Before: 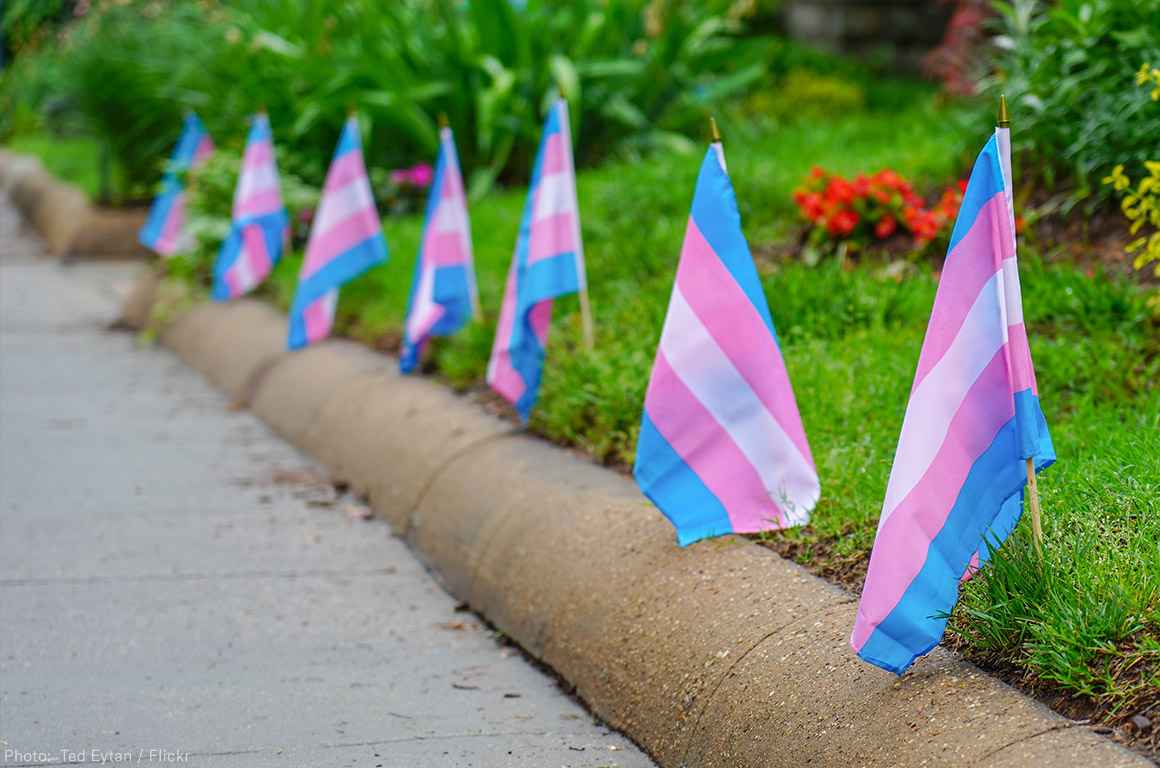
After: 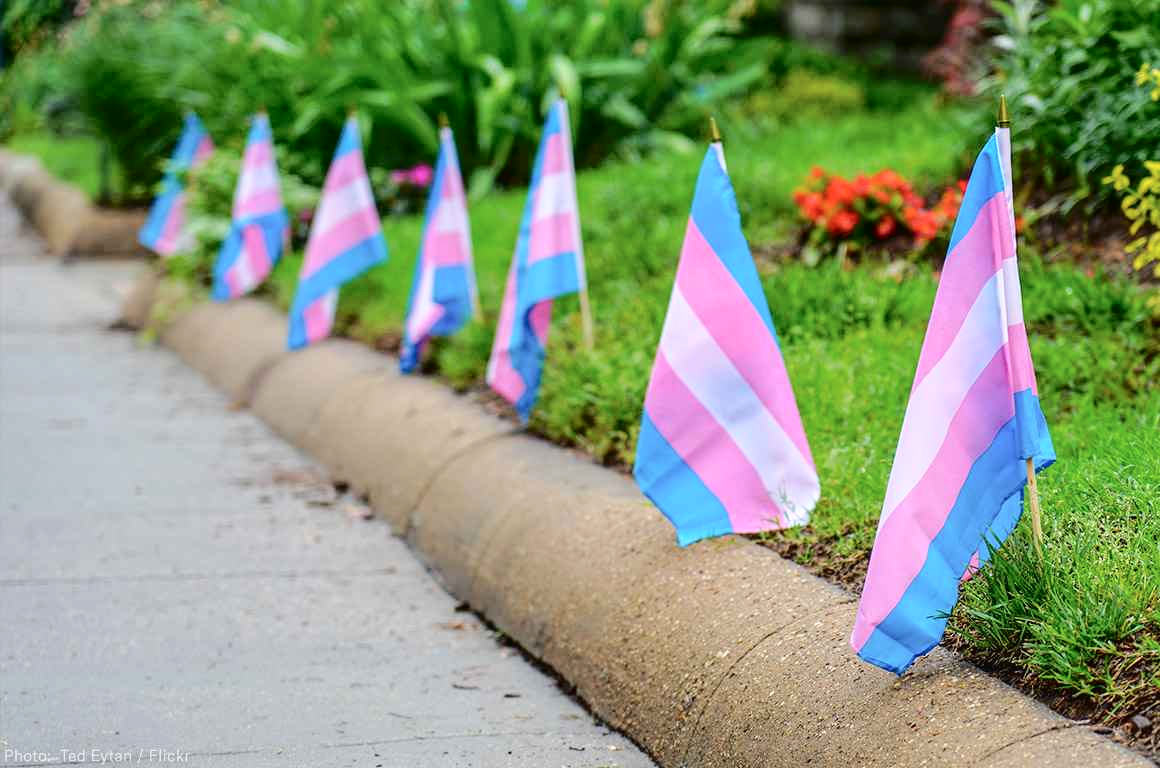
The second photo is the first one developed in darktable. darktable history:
color calibration: illuminant same as pipeline (D50), adaptation none (bypass), x 0.332, y 0.333, temperature 5011.23 K
tone curve: curves: ch0 [(0, 0) (0.003, 0.03) (0.011, 0.032) (0.025, 0.035) (0.044, 0.038) (0.069, 0.041) (0.1, 0.058) (0.136, 0.091) (0.177, 0.133) (0.224, 0.181) (0.277, 0.268) (0.335, 0.363) (0.399, 0.461) (0.468, 0.554) (0.543, 0.633) (0.623, 0.709) (0.709, 0.784) (0.801, 0.869) (0.898, 0.938) (1, 1)], color space Lab, independent channels, preserve colors none
local contrast: highlights 103%, shadows 97%, detail 119%, midtone range 0.2
